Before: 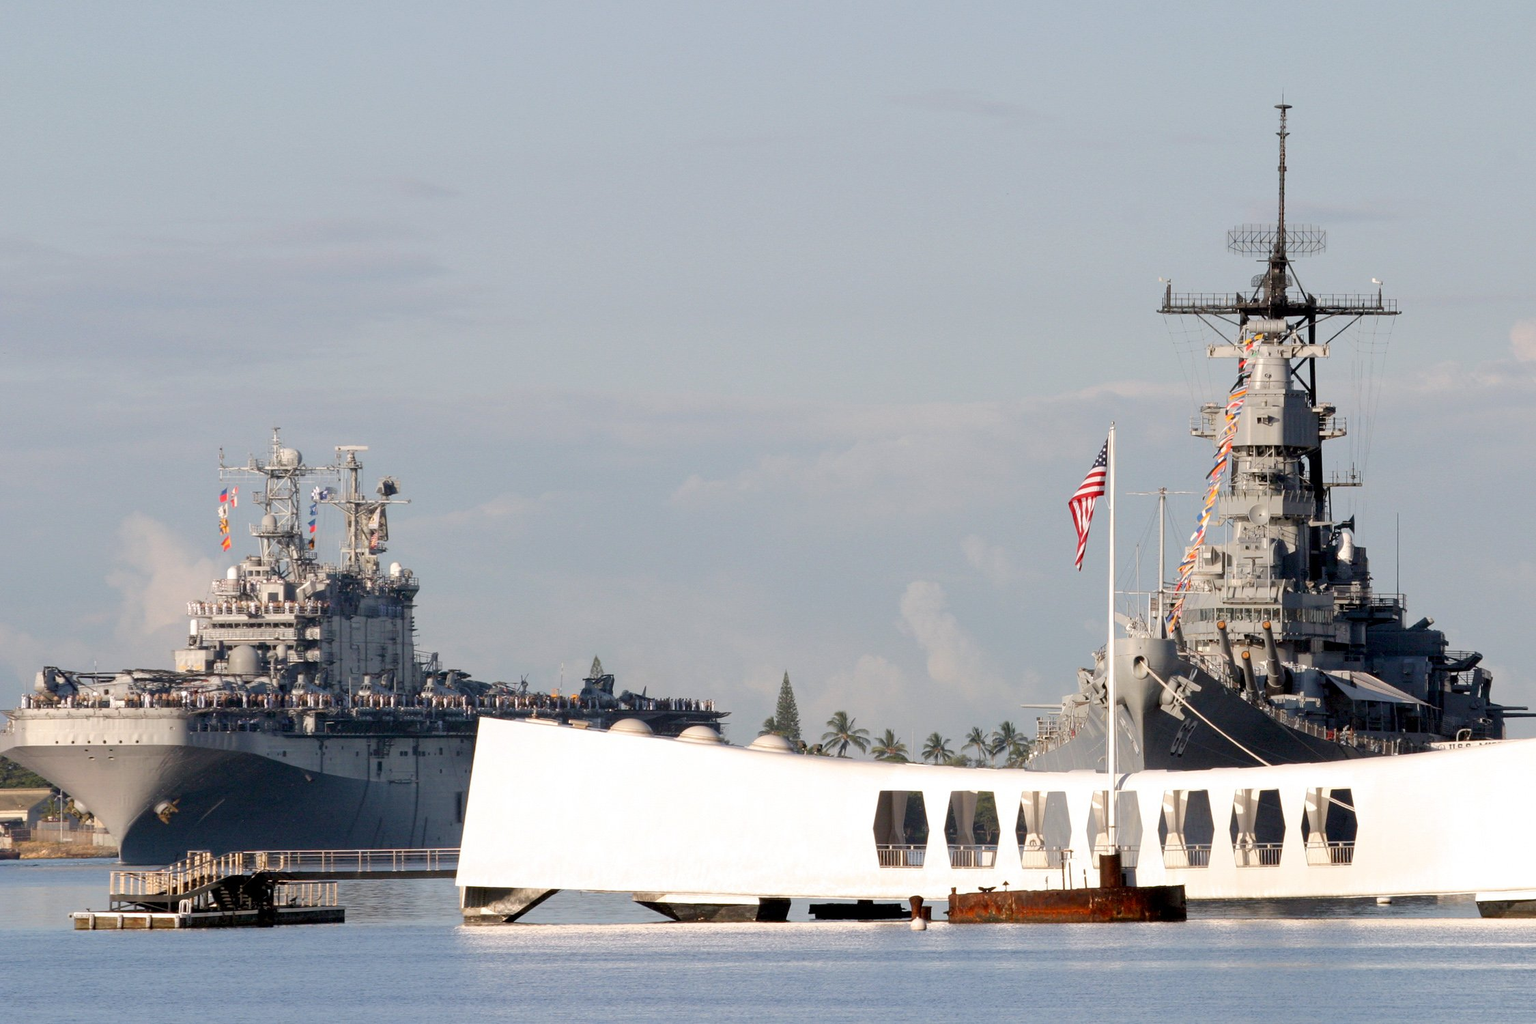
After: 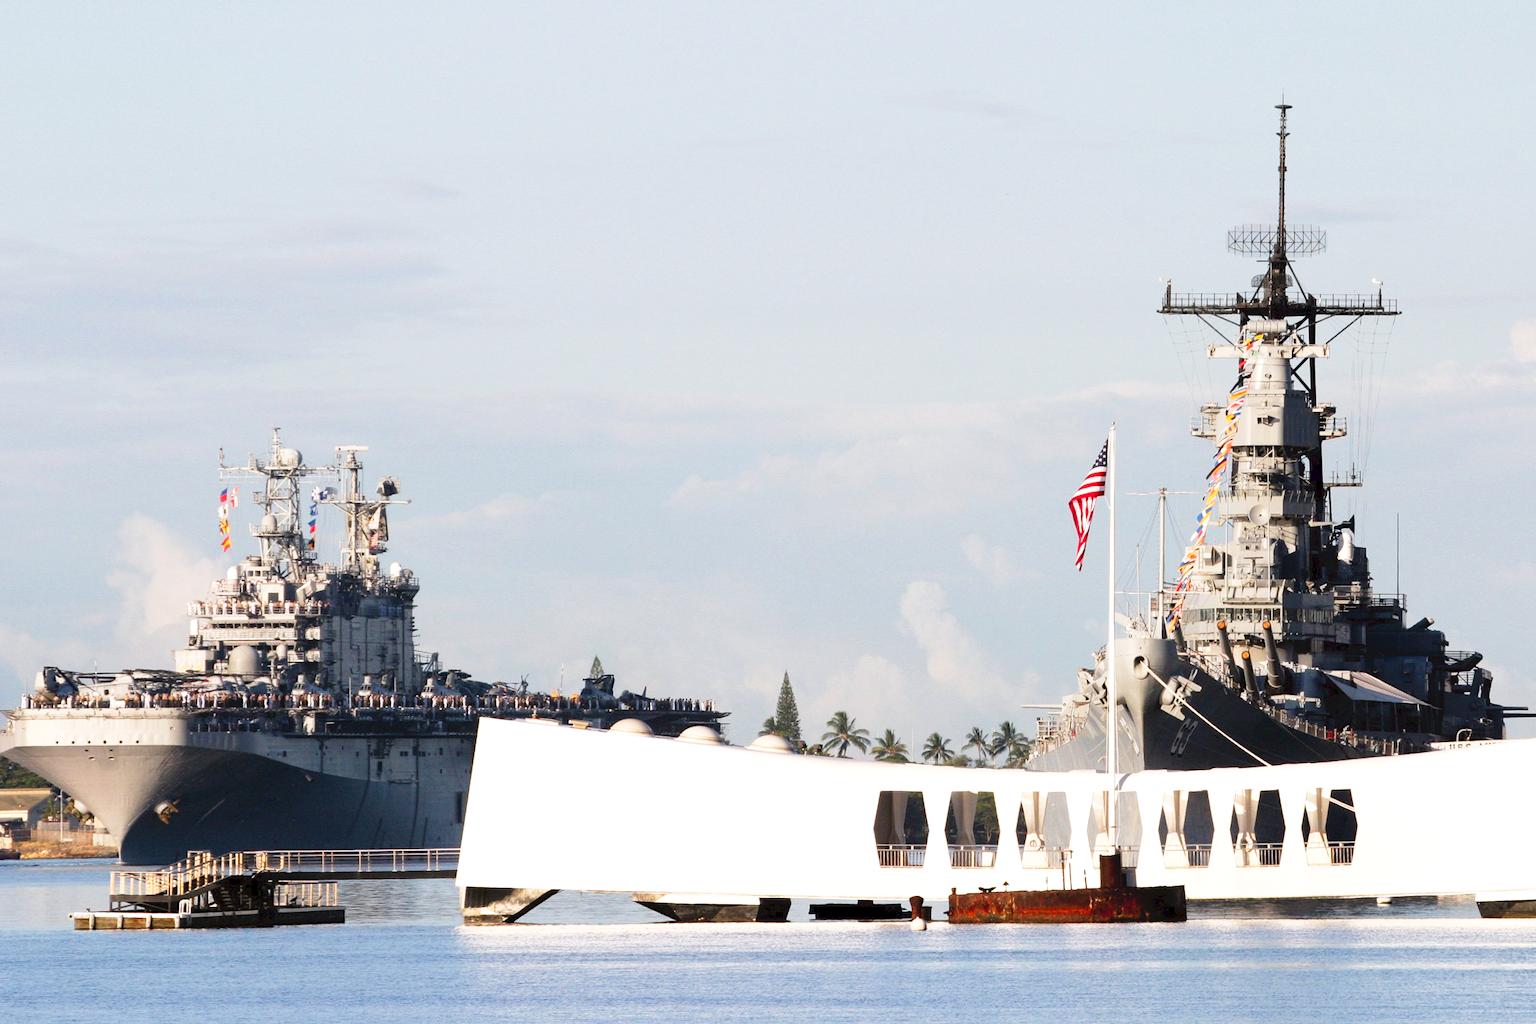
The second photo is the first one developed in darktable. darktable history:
tone curve: curves: ch0 [(0, 0) (0.003, 0.063) (0.011, 0.063) (0.025, 0.063) (0.044, 0.066) (0.069, 0.071) (0.1, 0.09) (0.136, 0.116) (0.177, 0.144) (0.224, 0.192) (0.277, 0.246) (0.335, 0.311) (0.399, 0.399) (0.468, 0.49) (0.543, 0.589) (0.623, 0.709) (0.709, 0.827) (0.801, 0.918) (0.898, 0.969) (1, 1)], preserve colors none
exposure: exposure 0.128 EV, compensate highlight preservation false
